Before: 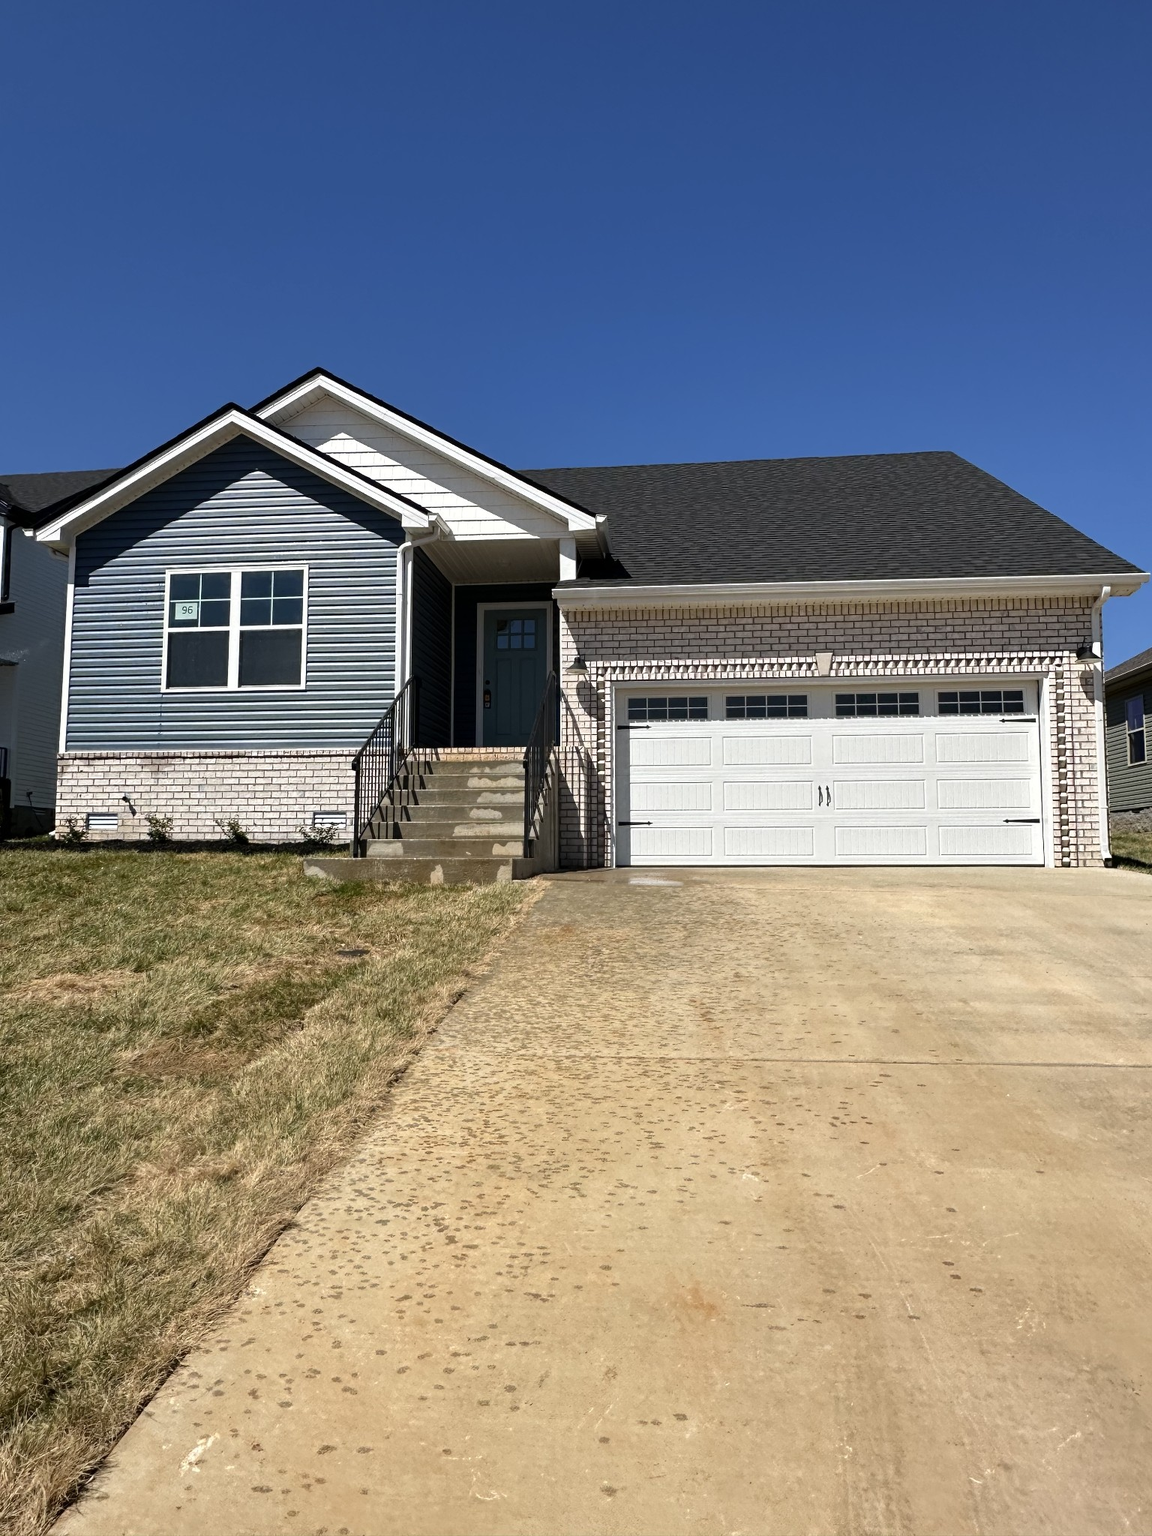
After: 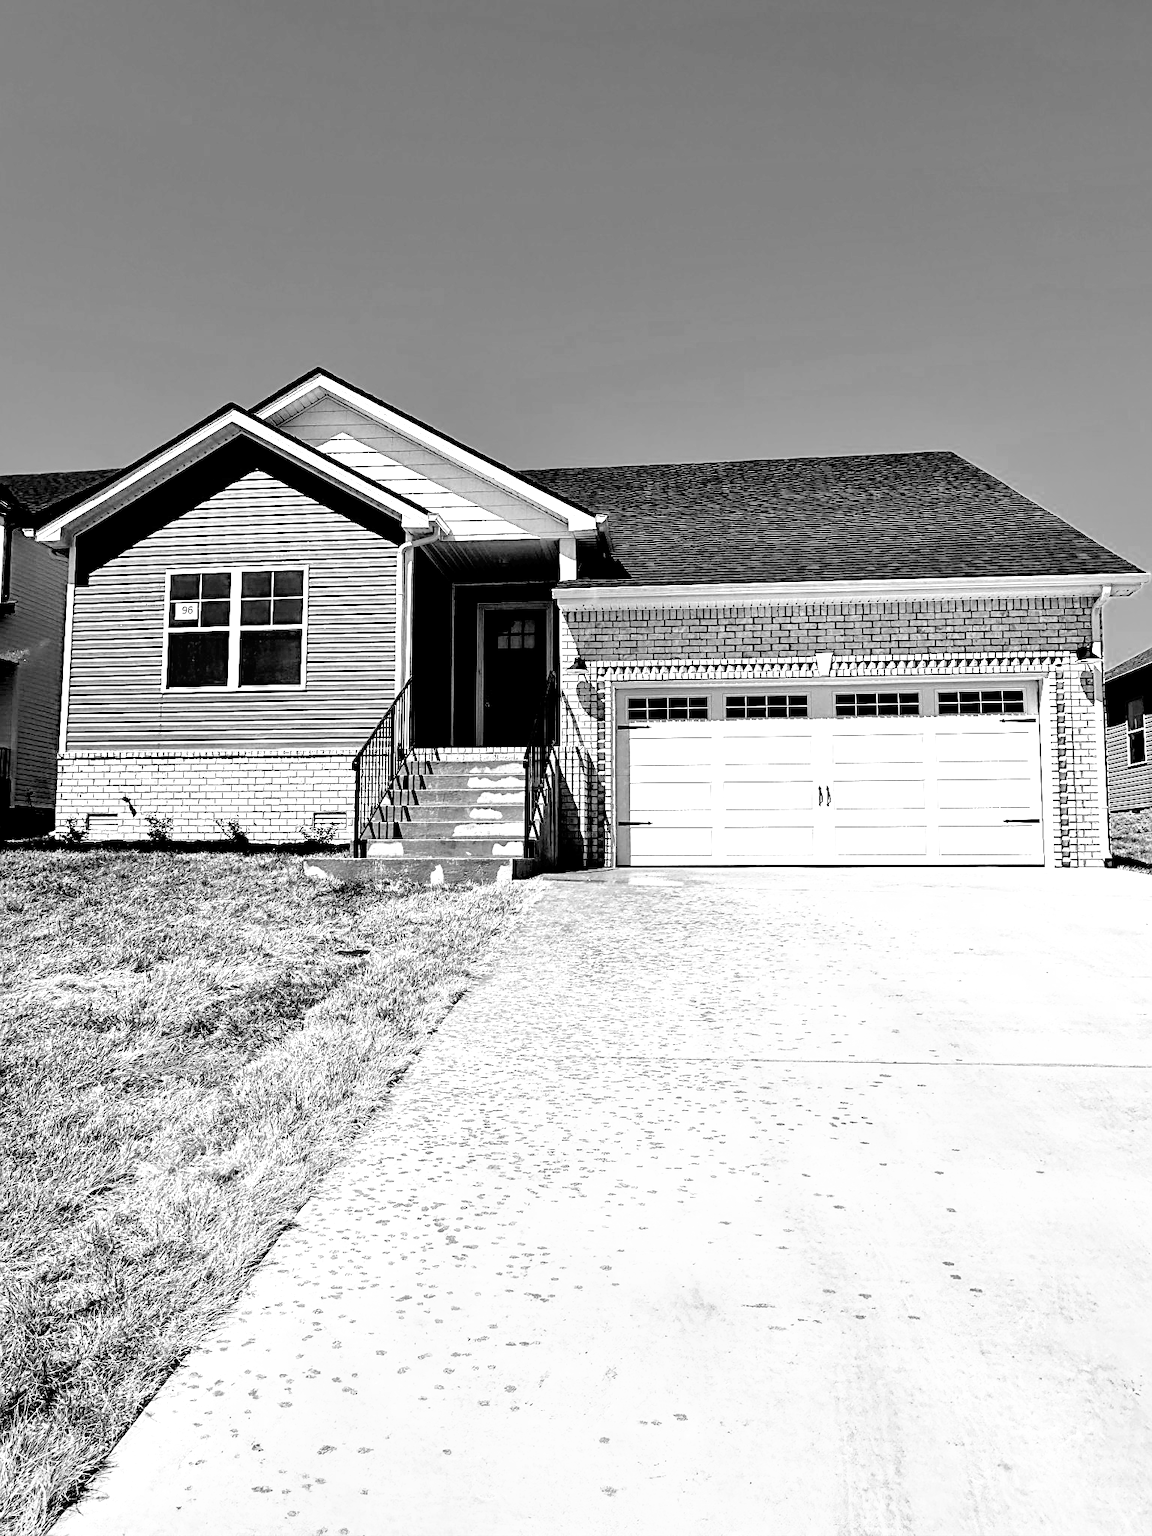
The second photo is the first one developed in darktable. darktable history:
local contrast: mode bilateral grid, contrast 25, coarseness 60, detail 151%, midtone range 0.2
exposure: black level correction 0, exposure 0.5 EV, compensate highlight preservation false
sharpen: on, module defaults
filmic rgb: middle gray luminance 13.55%, black relative exposure -1.97 EV, white relative exposure 3.1 EV, threshold 6 EV, target black luminance 0%, hardness 1.79, latitude 59.23%, contrast 1.728, highlights saturation mix 5%, shadows ↔ highlights balance -37.52%, add noise in highlights 0, color science v3 (2019), use custom middle-gray values true, iterations of high-quality reconstruction 0, contrast in highlights soft, enable highlight reconstruction true
monochrome: on, module defaults
tone curve: curves: ch0 [(0, 0) (0.003, 0.022) (0.011, 0.025) (0.025, 0.025) (0.044, 0.029) (0.069, 0.042) (0.1, 0.068) (0.136, 0.118) (0.177, 0.176) (0.224, 0.233) (0.277, 0.299) (0.335, 0.371) (0.399, 0.448) (0.468, 0.526) (0.543, 0.605) (0.623, 0.684) (0.709, 0.775) (0.801, 0.869) (0.898, 0.957) (1, 1)], preserve colors none
color balance rgb: linear chroma grading › global chroma 13.3%, global vibrance 41.49%
color contrast: green-magenta contrast 0.85, blue-yellow contrast 1.25, unbound 0
